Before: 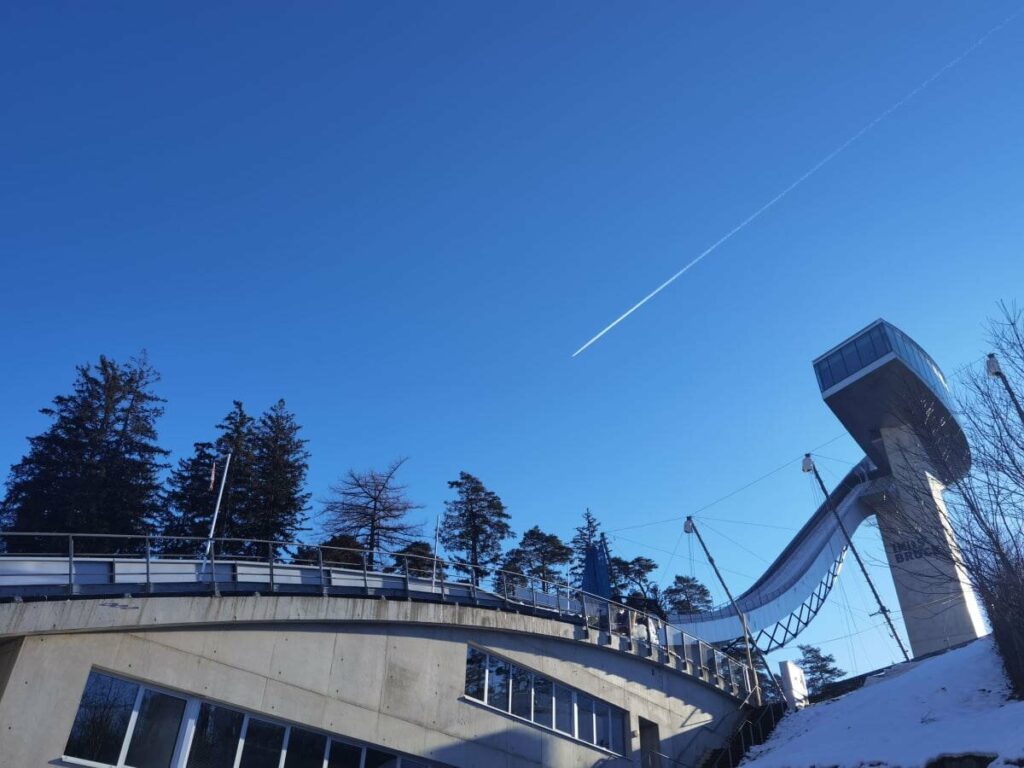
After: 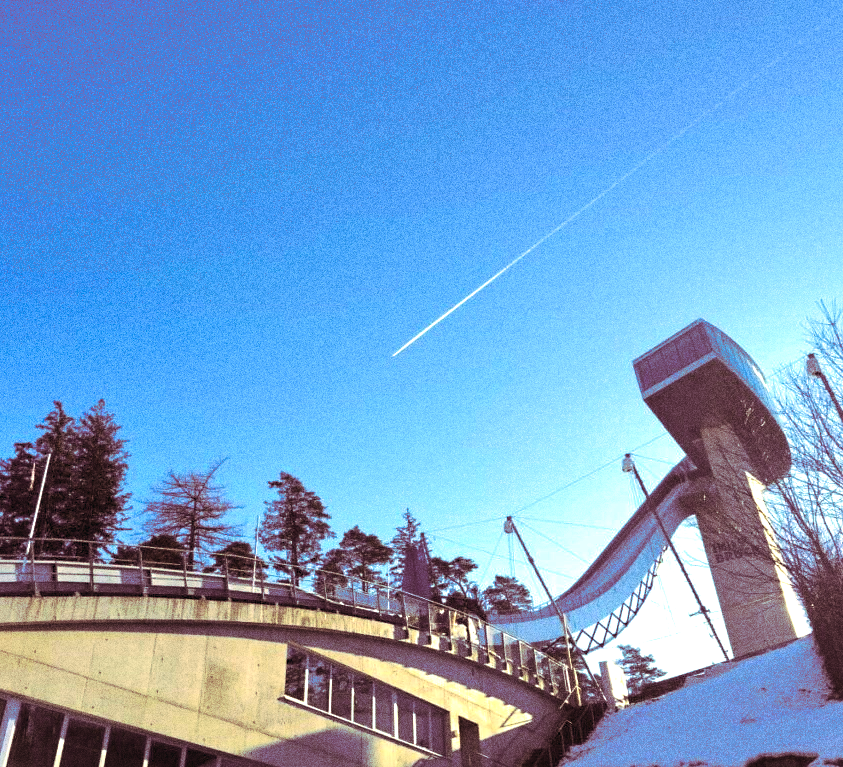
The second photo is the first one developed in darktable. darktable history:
exposure: exposure 1.089 EV, compensate highlight preservation false
rotate and perspective: automatic cropping original format, crop left 0, crop top 0
color balance rgb: perceptual saturation grading › global saturation 30%, global vibrance 20%
grain: strength 49.07%
color correction: highlights a* 5.62, highlights b* 33.57, shadows a* -25.86, shadows b* 4.02
crop: left 17.582%, bottom 0.031%
sharpen: radius 5.325, amount 0.312, threshold 26.433
split-toning: highlights › hue 187.2°, highlights › saturation 0.83, balance -68.05, compress 56.43%
